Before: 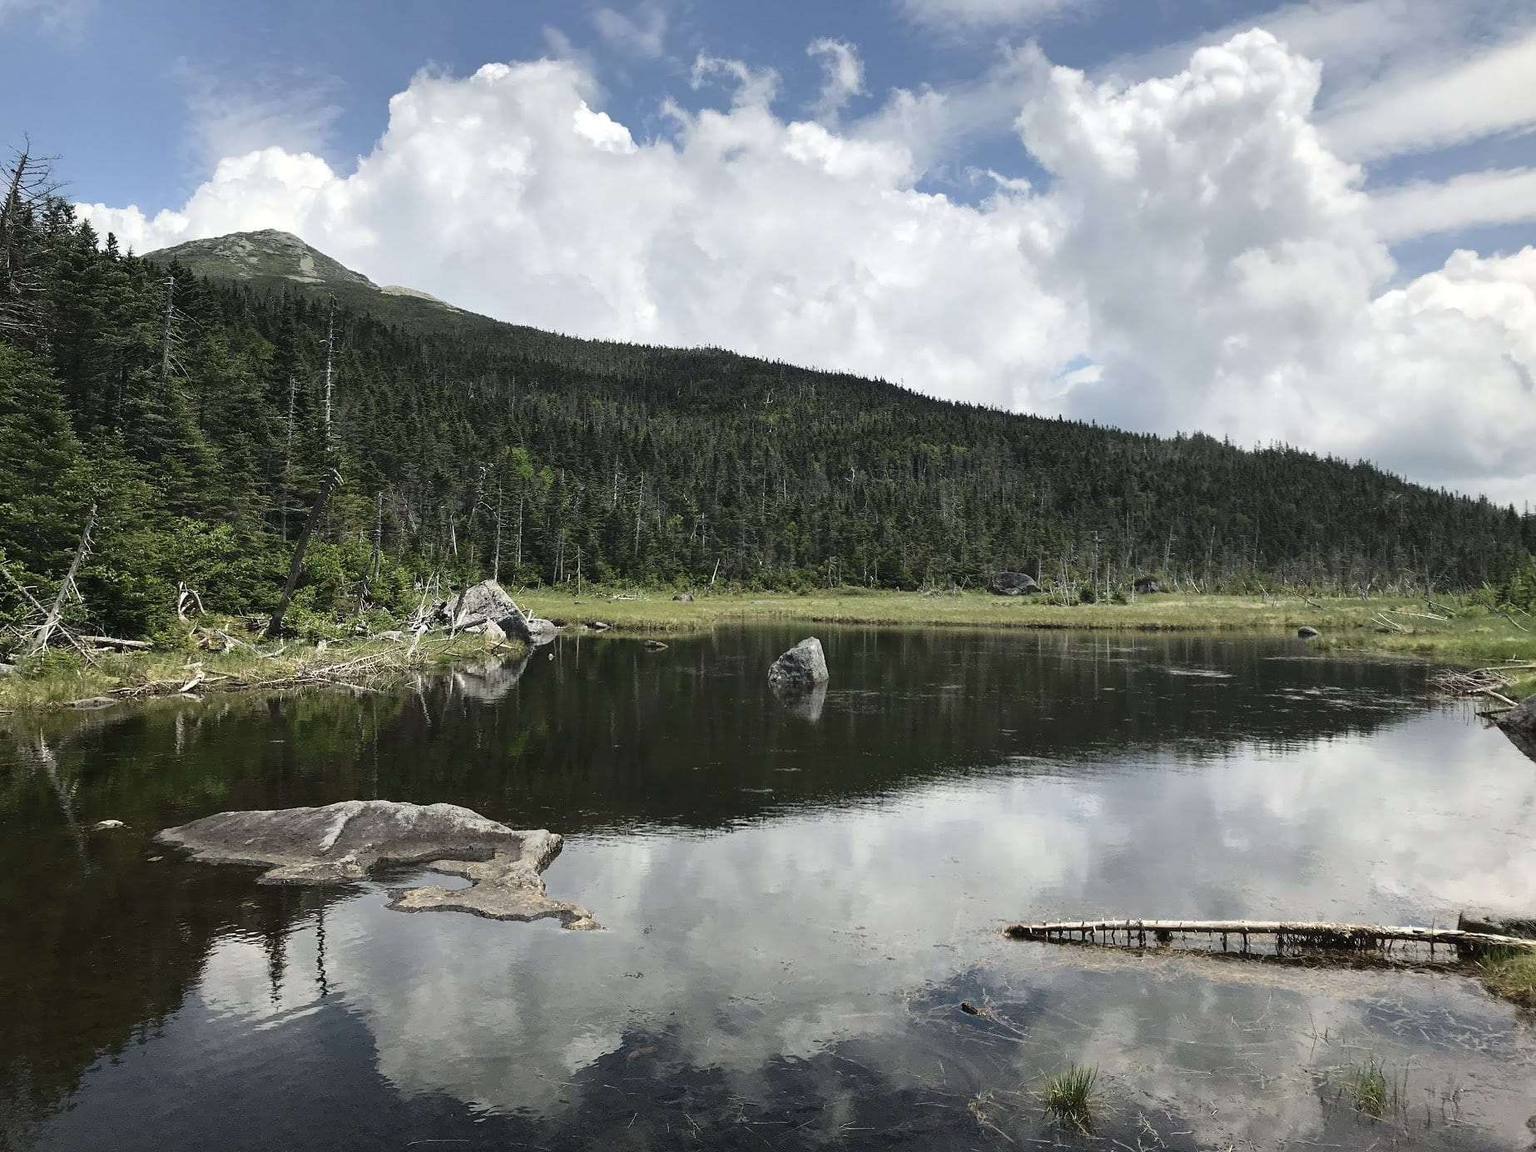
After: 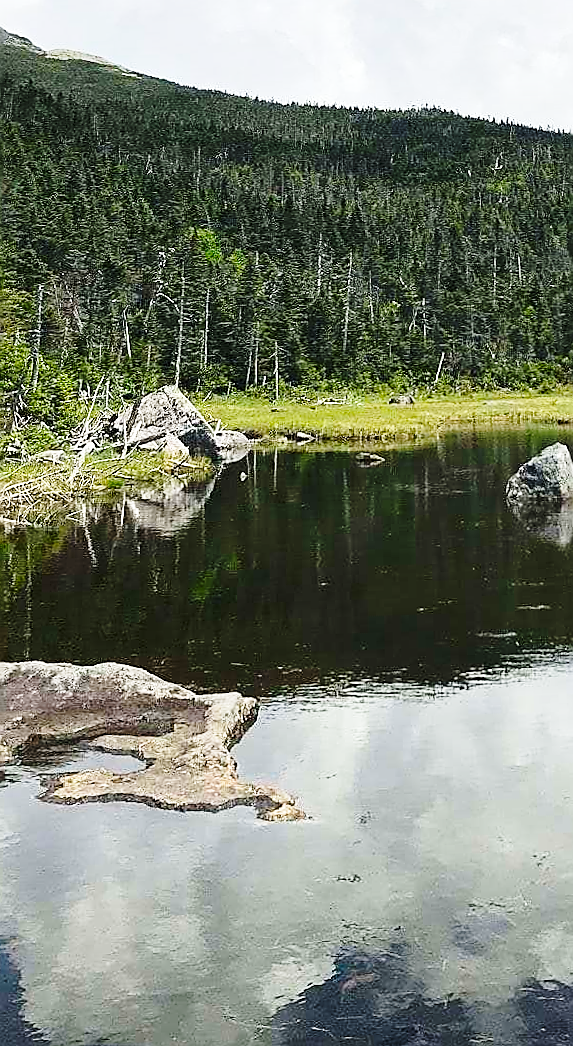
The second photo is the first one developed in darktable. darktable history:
rotate and perspective: rotation -1.68°, lens shift (vertical) -0.146, crop left 0.049, crop right 0.912, crop top 0.032, crop bottom 0.96
base curve: curves: ch0 [(0, 0) (0.028, 0.03) (0.121, 0.232) (0.46, 0.748) (0.859, 0.968) (1, 1)], preserve colors none
sharpen: radius 1.4, amount 1.25, threshold 0.7
color balance rgb: perceptual saturation grading › global saturation 25%, global vibrance 20%
crop and rotate: left 21.77%, top 18.528%, right 44.676%, bottom 2.997%
